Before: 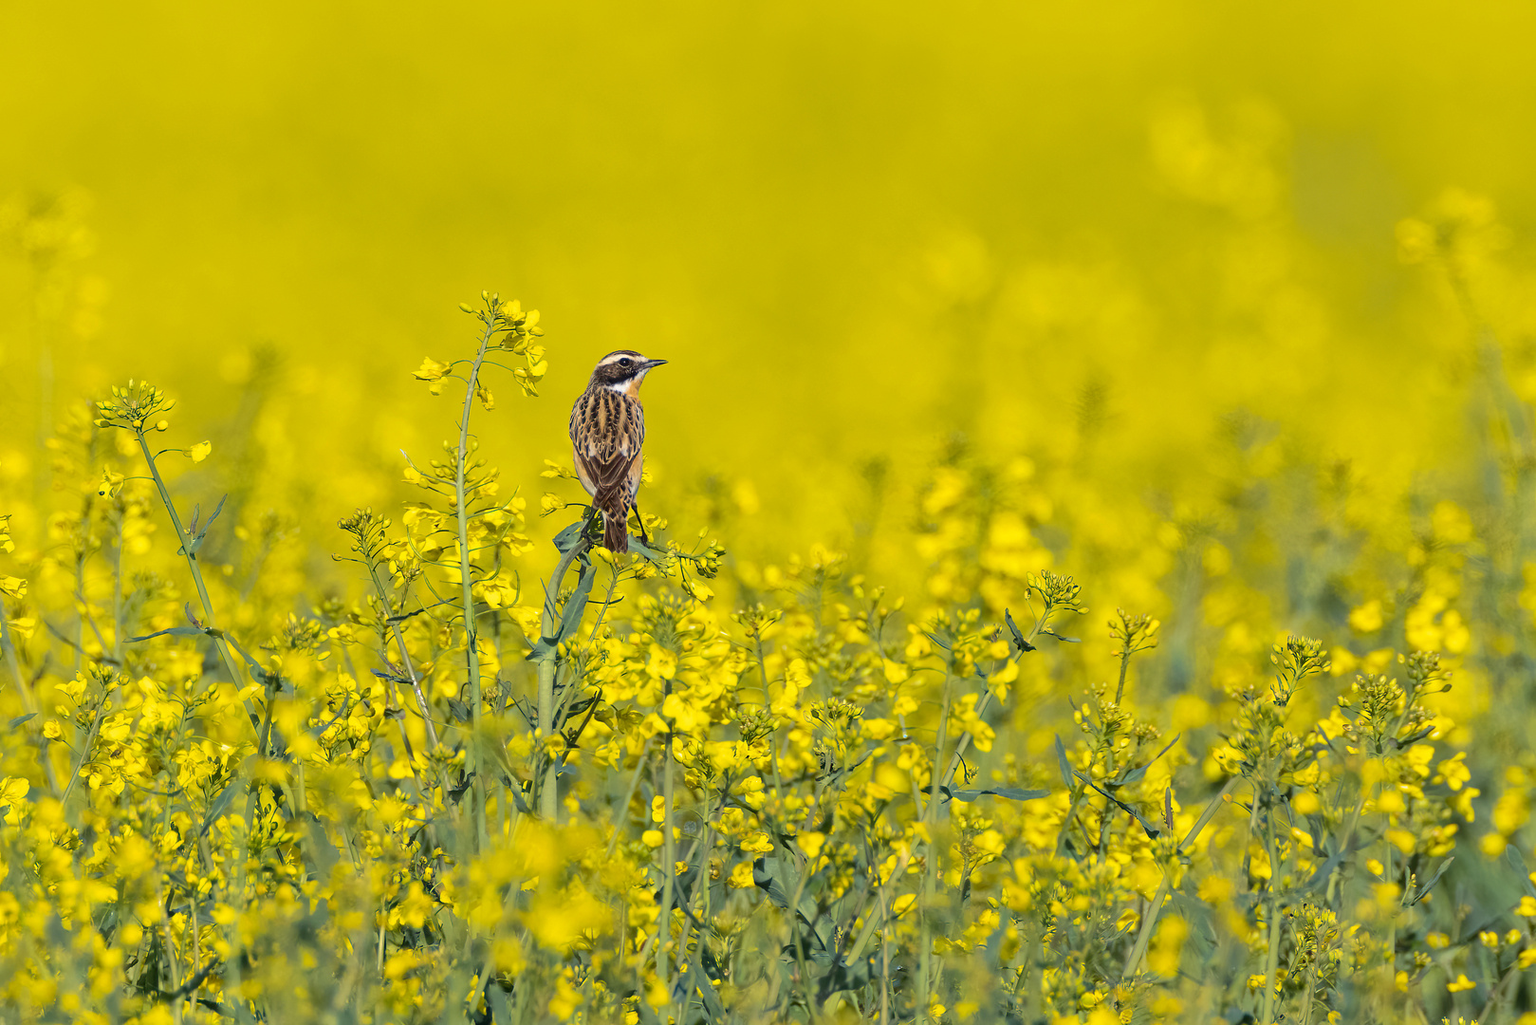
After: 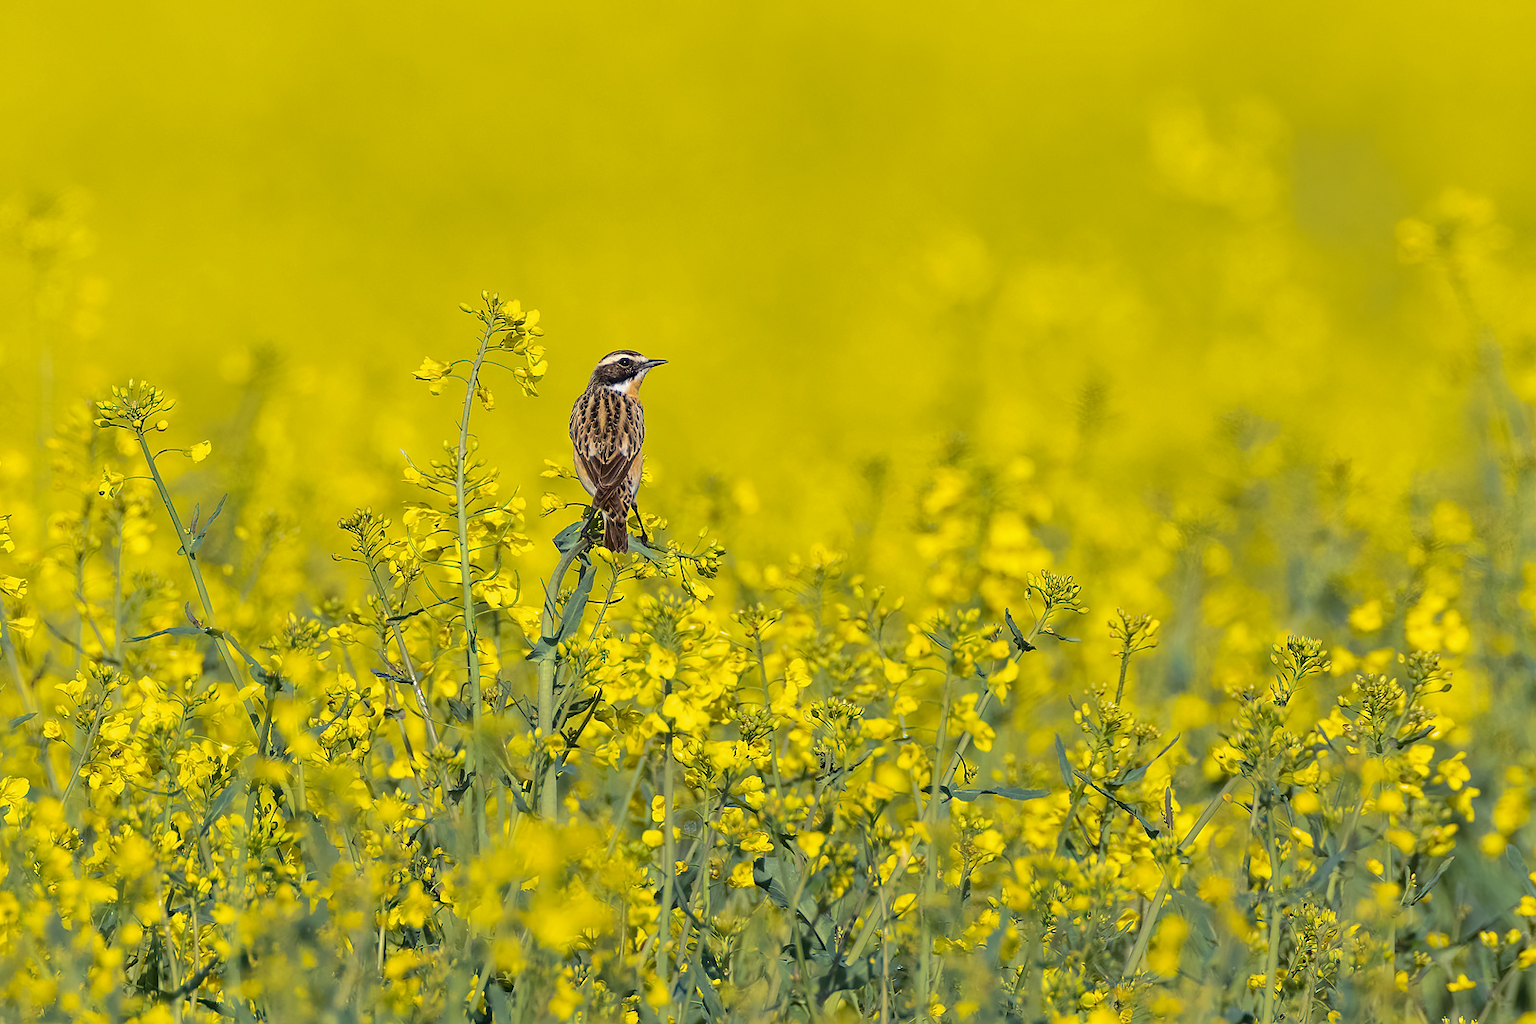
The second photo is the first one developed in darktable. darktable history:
exposure: exposure -0.042 EV, compensate highlight preservation false
sharpen: radius 0.99
